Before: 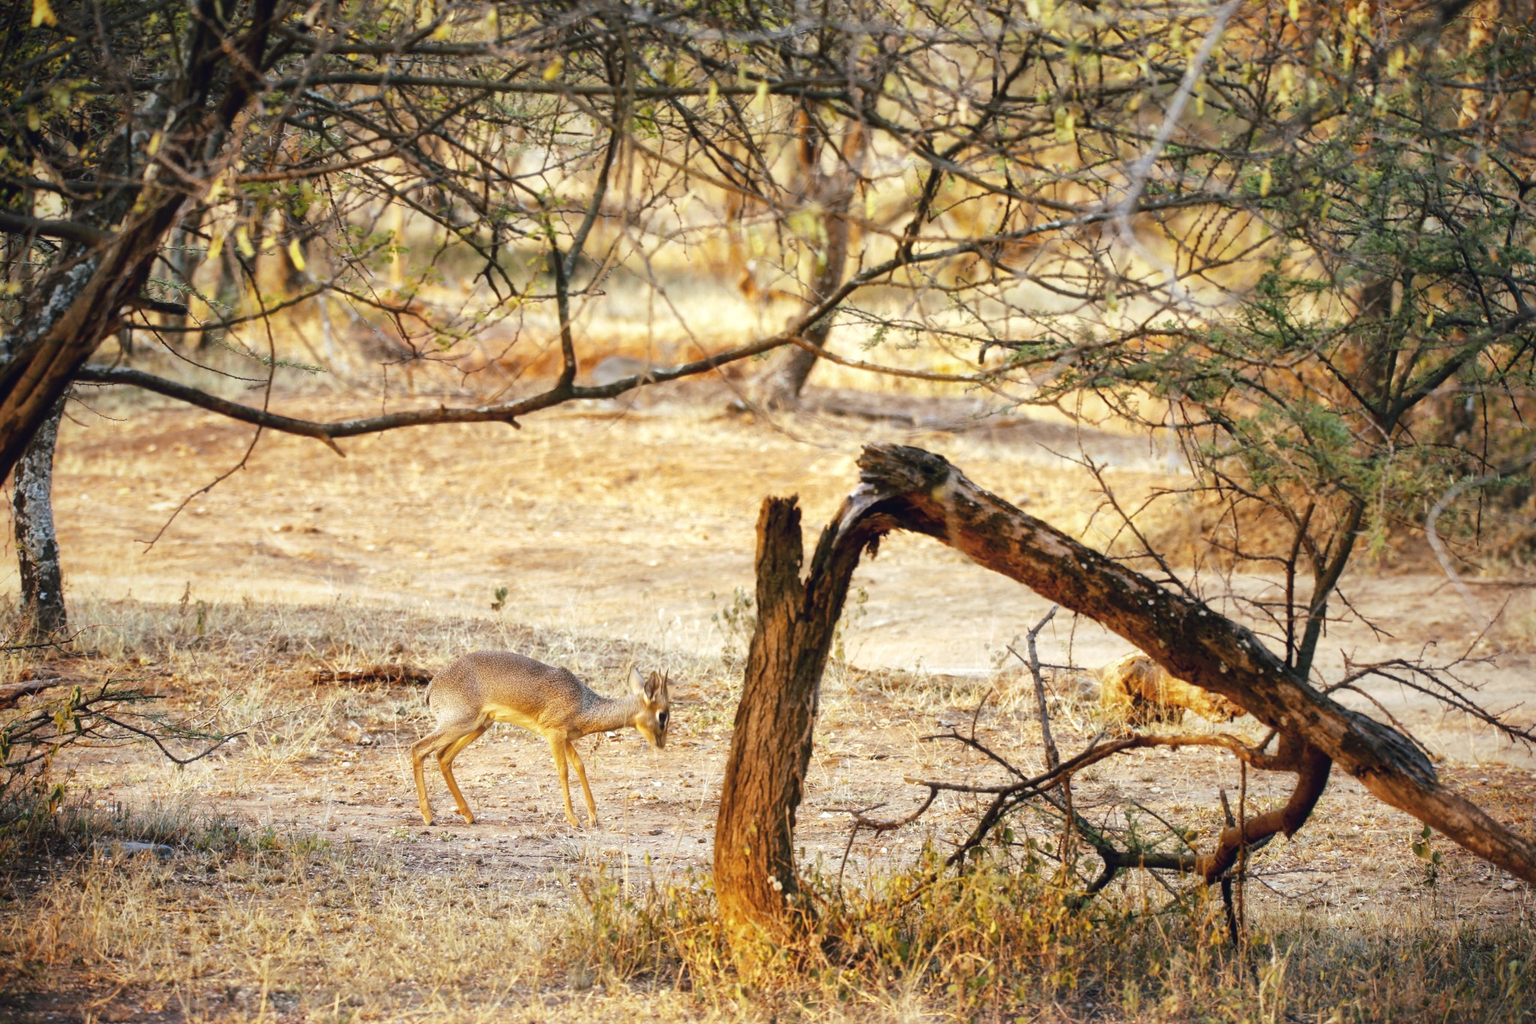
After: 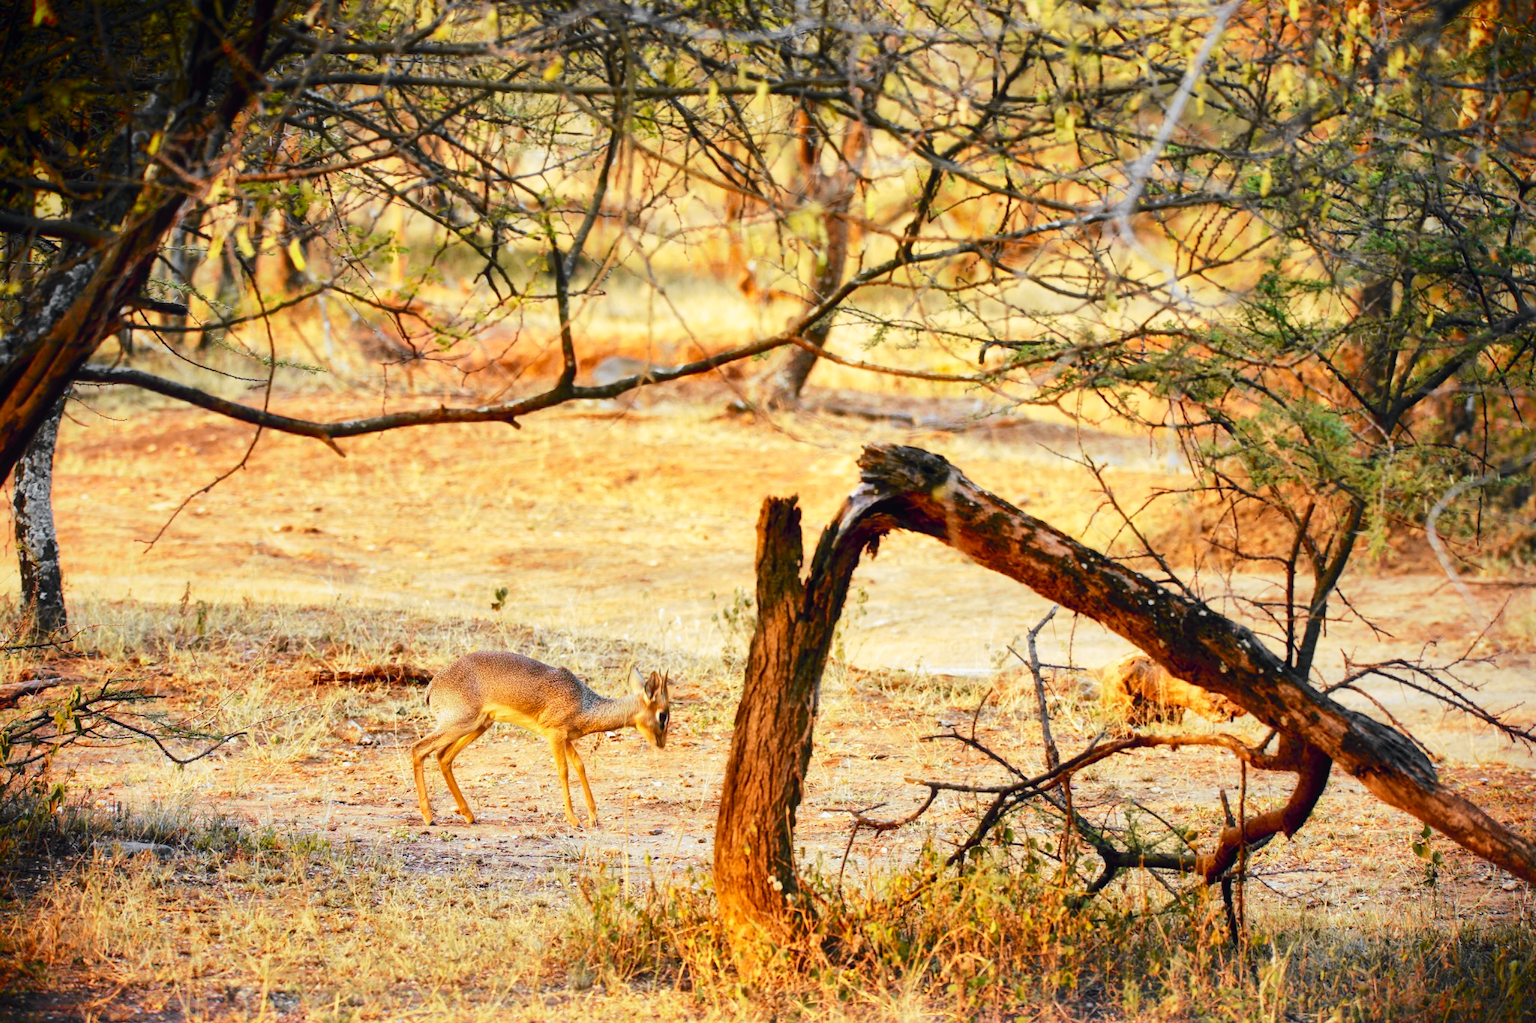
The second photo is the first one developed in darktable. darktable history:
shadows and highlights: shadows -86.21, highlights -37.03, soften with gaussian
tone curve: curves: ch0 [(0, 0) (0.071, 0.047) (0.266, 0.26) (0.491, 0.552) (0.753, 0.818) (1, 0.983)]; ch1 [(0, 0) (0.346, 0.307) (0.408, 0.369) (0.463, 0.443) (0.482, 0.493) (0.502, 0.5) (0.517, 0.518) (0.546, 0.587) (0.588, 0.643) (0.651, 0.709) (1, 1)]; ch2 [(0, 0) (0.346, 0.34) (0.434, 0.46) (0.485, 0.494) (0.5, 0.494) (0.517, 0.503) (0.535, 0.545) (0.583, 0.634) (0.625, 0.686) (1, 1)], color space Lab, independent channels, preserve colors none
